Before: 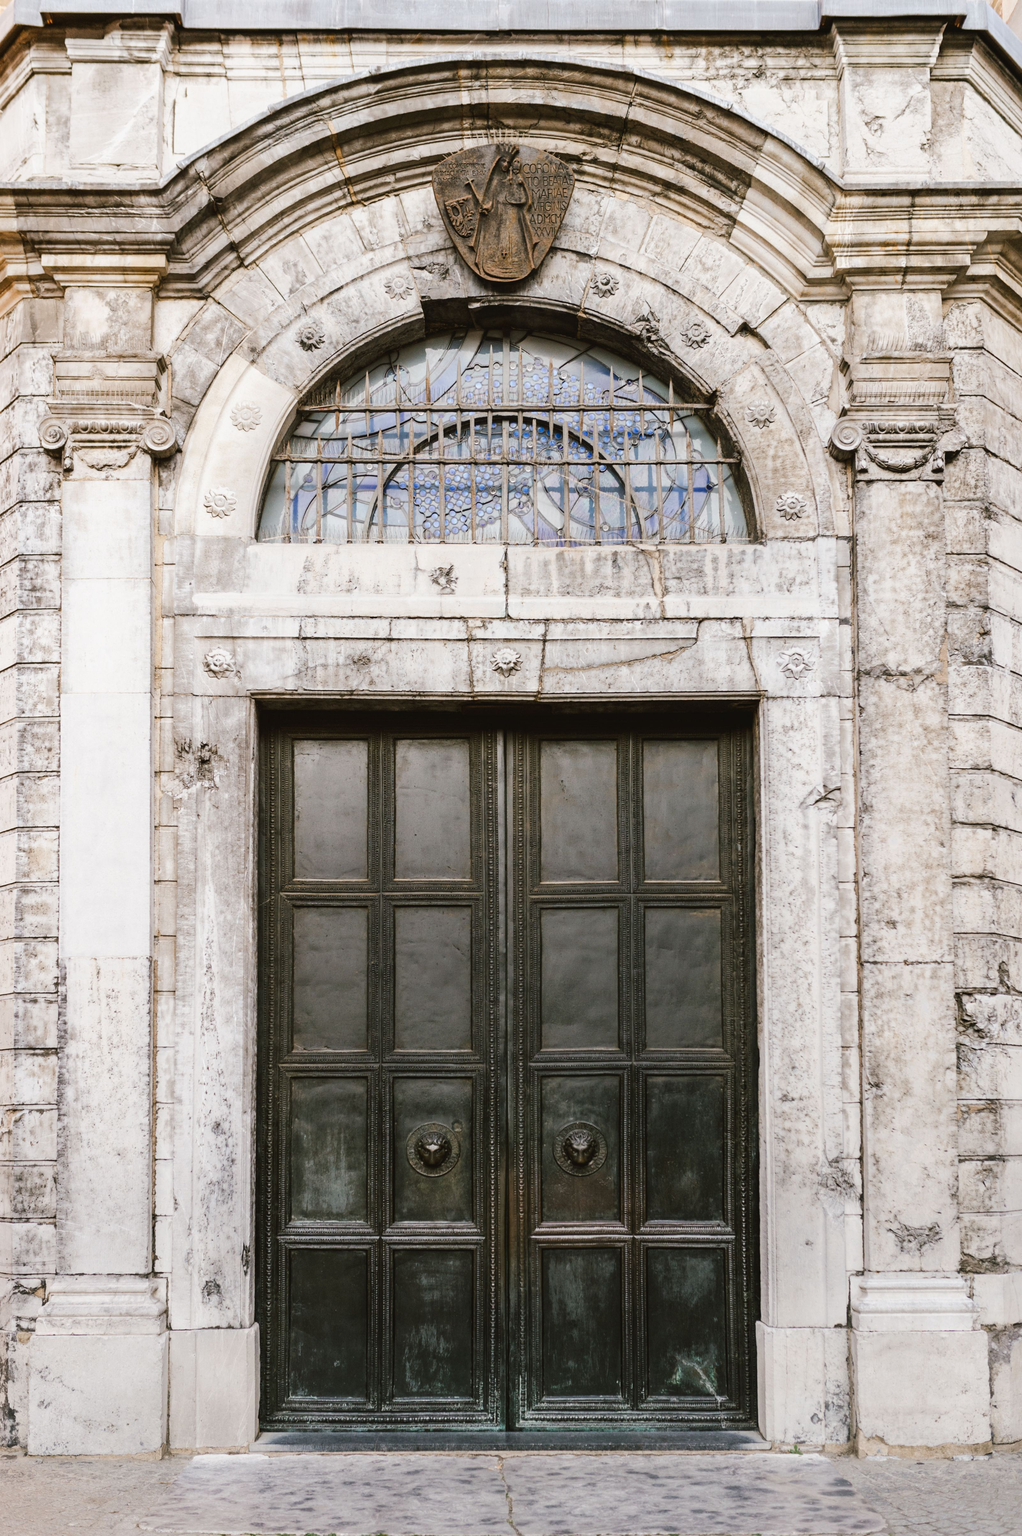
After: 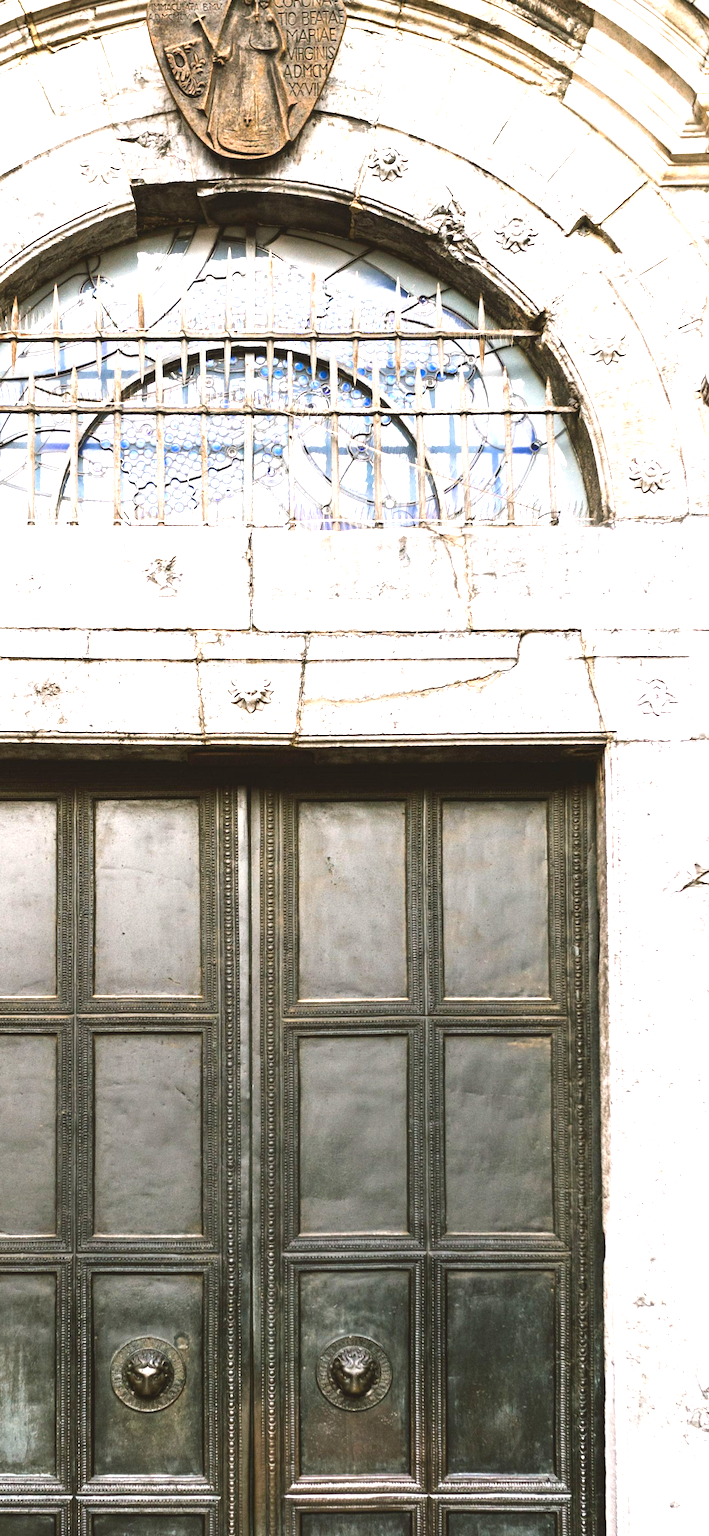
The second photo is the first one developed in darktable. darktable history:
exposure: black level correction 0, exposure 1.388 EV, compensate exposure bias true, compensate highlight preservation false
crop: left 32.075%, top 10.976%, right 18.355%, bottom 17.596%
